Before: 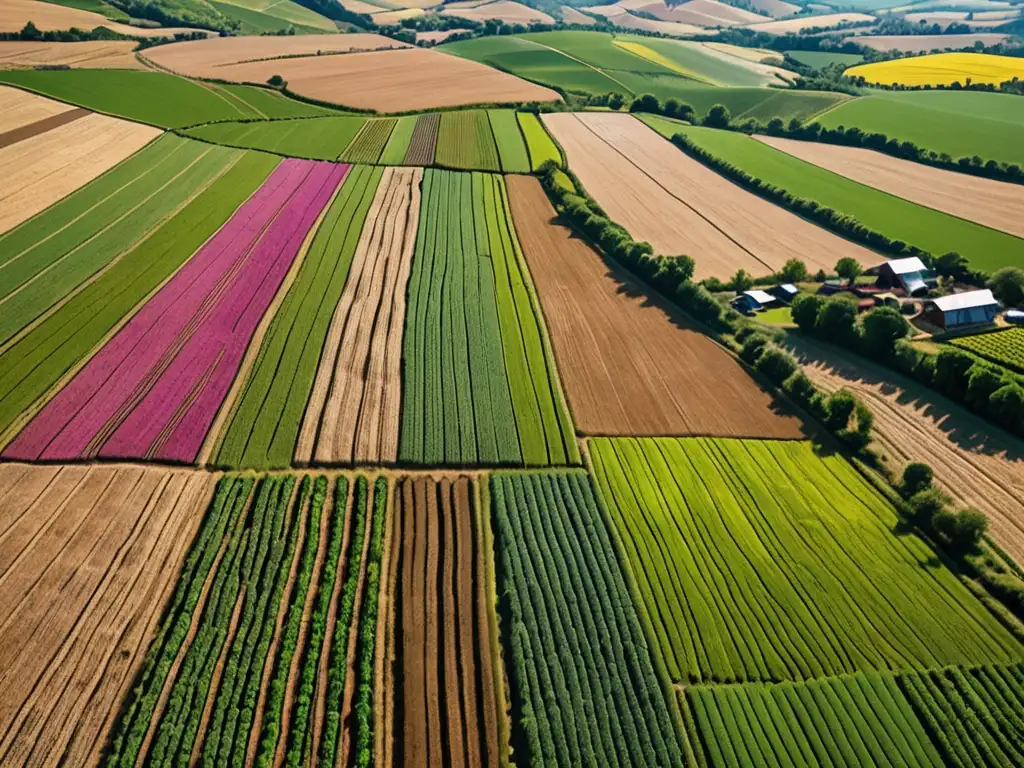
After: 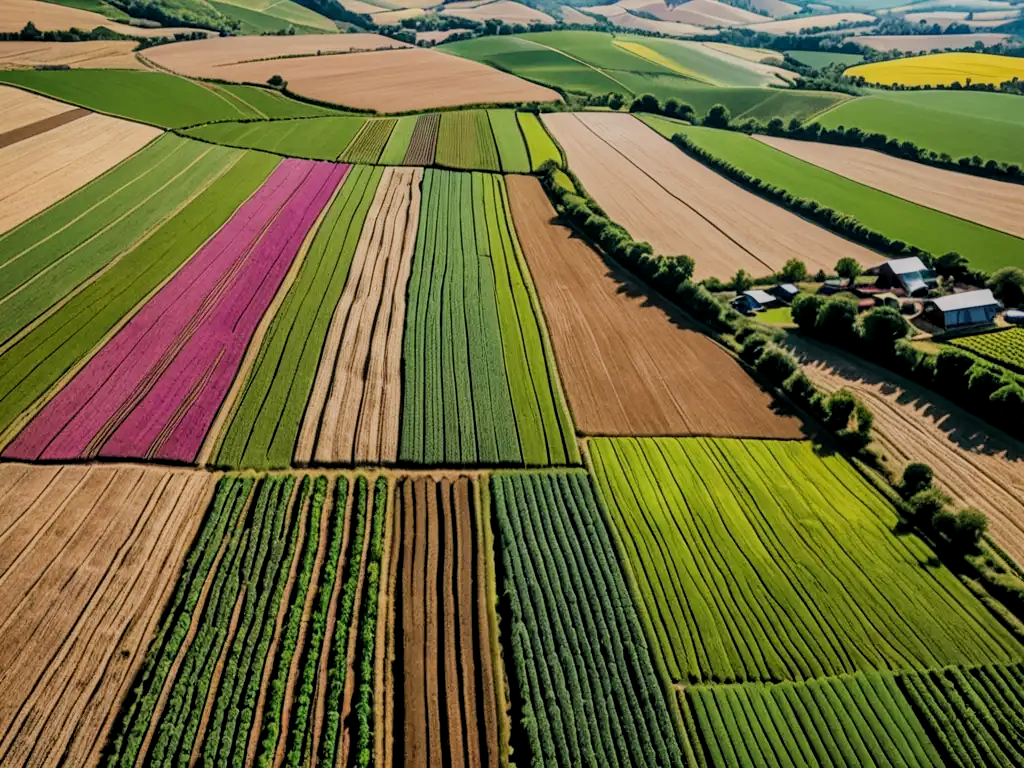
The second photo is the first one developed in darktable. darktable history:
local contrast: on, module defaults
filmic rgb: black relative exposure -7.65 EV, white relative exposure 4.56 EV, hardness 3.61, contrast 1.05
shadows and highlights: shadows 30.86, highlights 0, soften with gaussian
